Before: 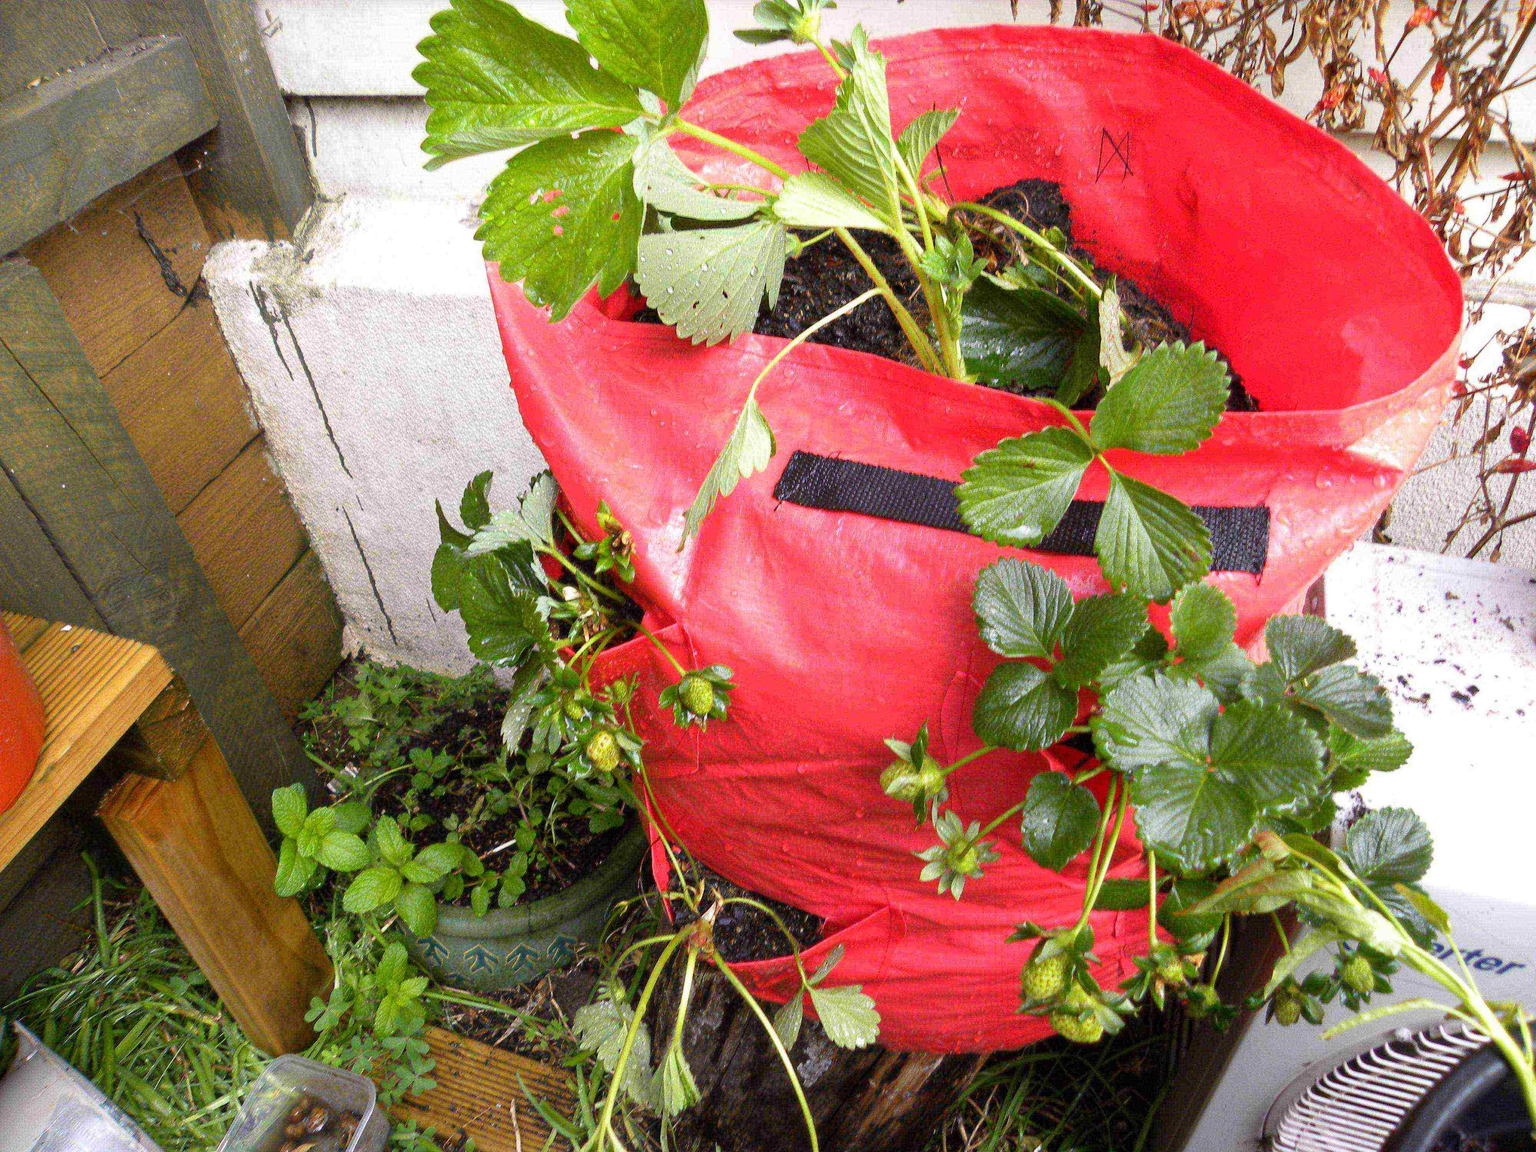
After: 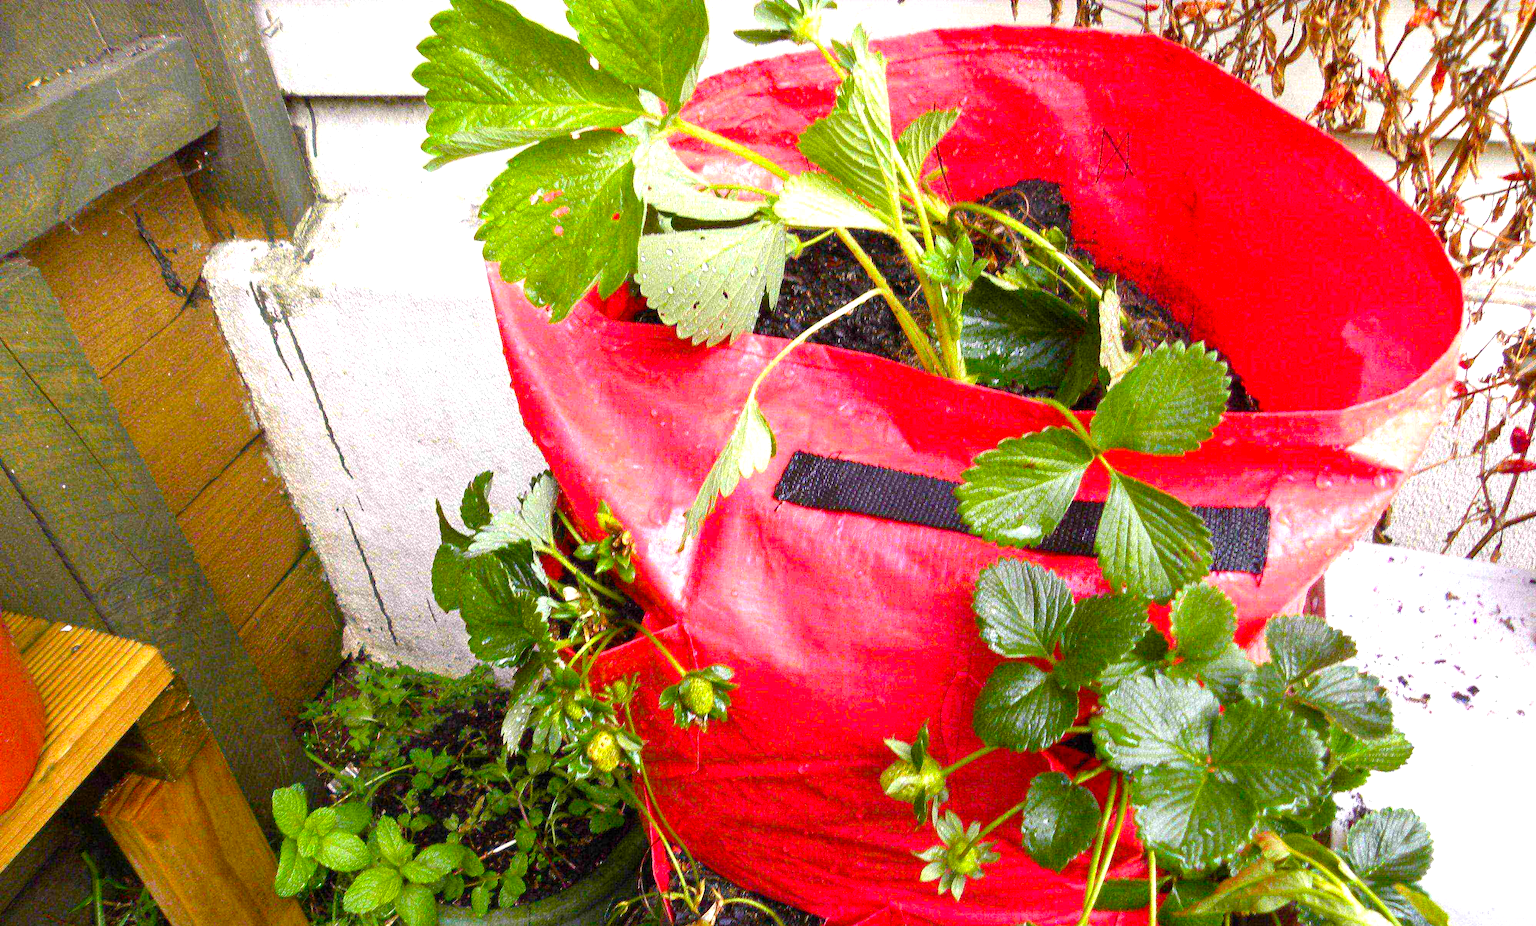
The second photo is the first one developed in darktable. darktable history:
crop: bottom 19.527%
color balance rgb: linear chroma grading › global chroma 15.31%, perceptual saturation grading › global saturation 20%, perceptual saturation grading › highlights -25.781%, perceptual saturation grading › shadows 25.788%, perceptual brilliance grading › global brilliance 11.336%
